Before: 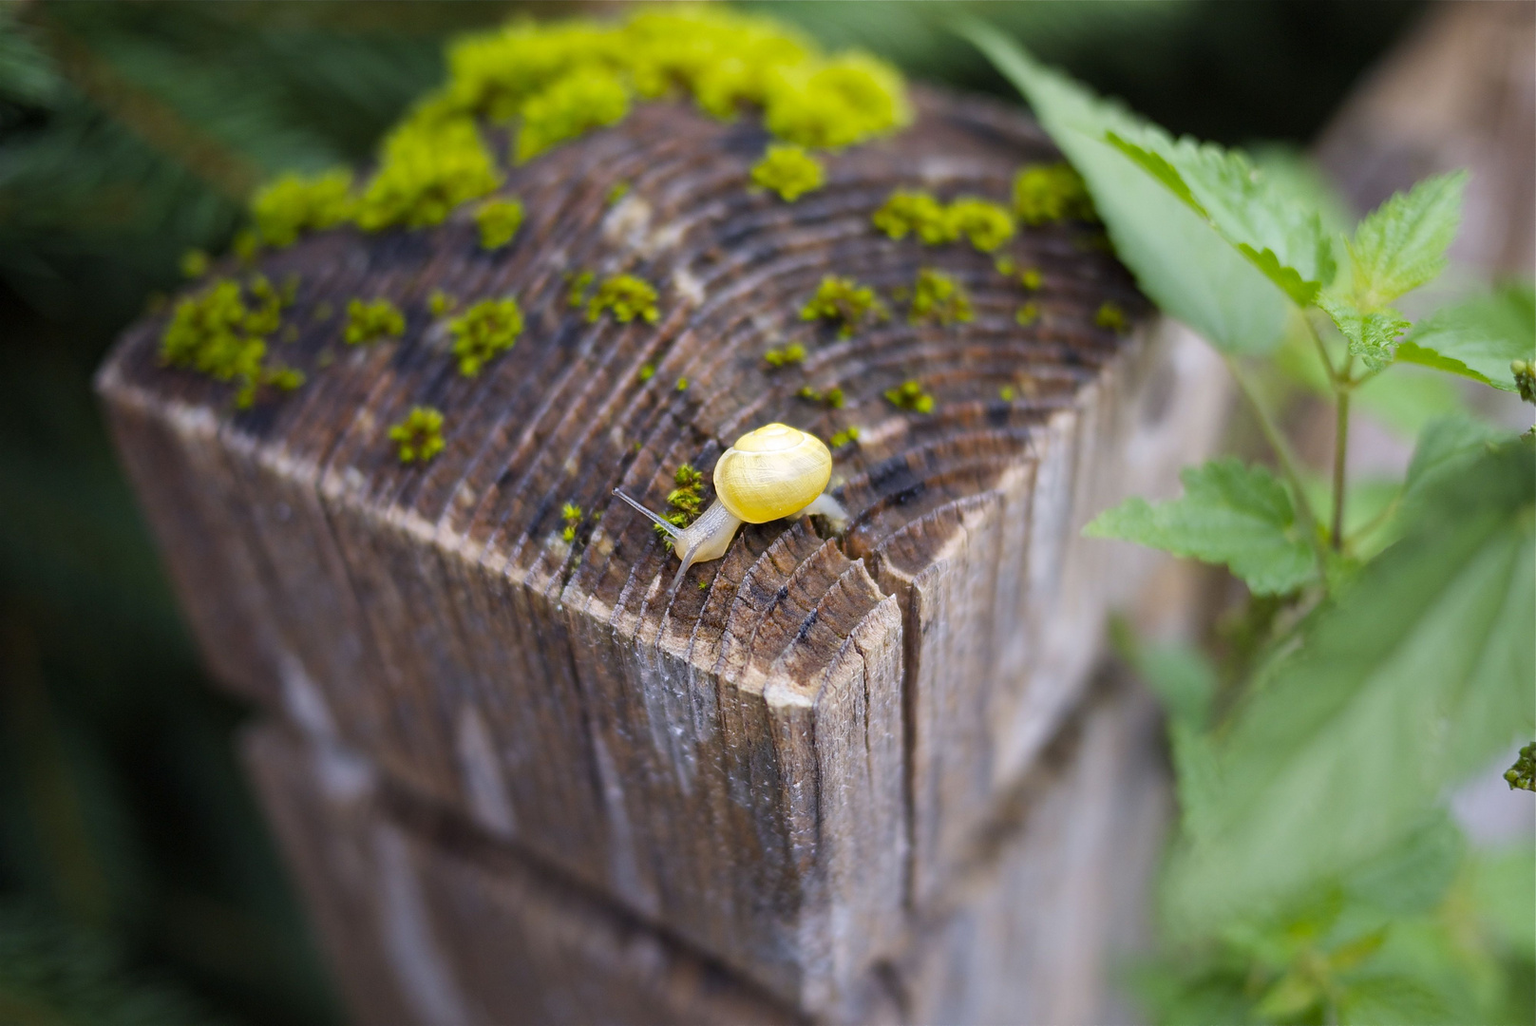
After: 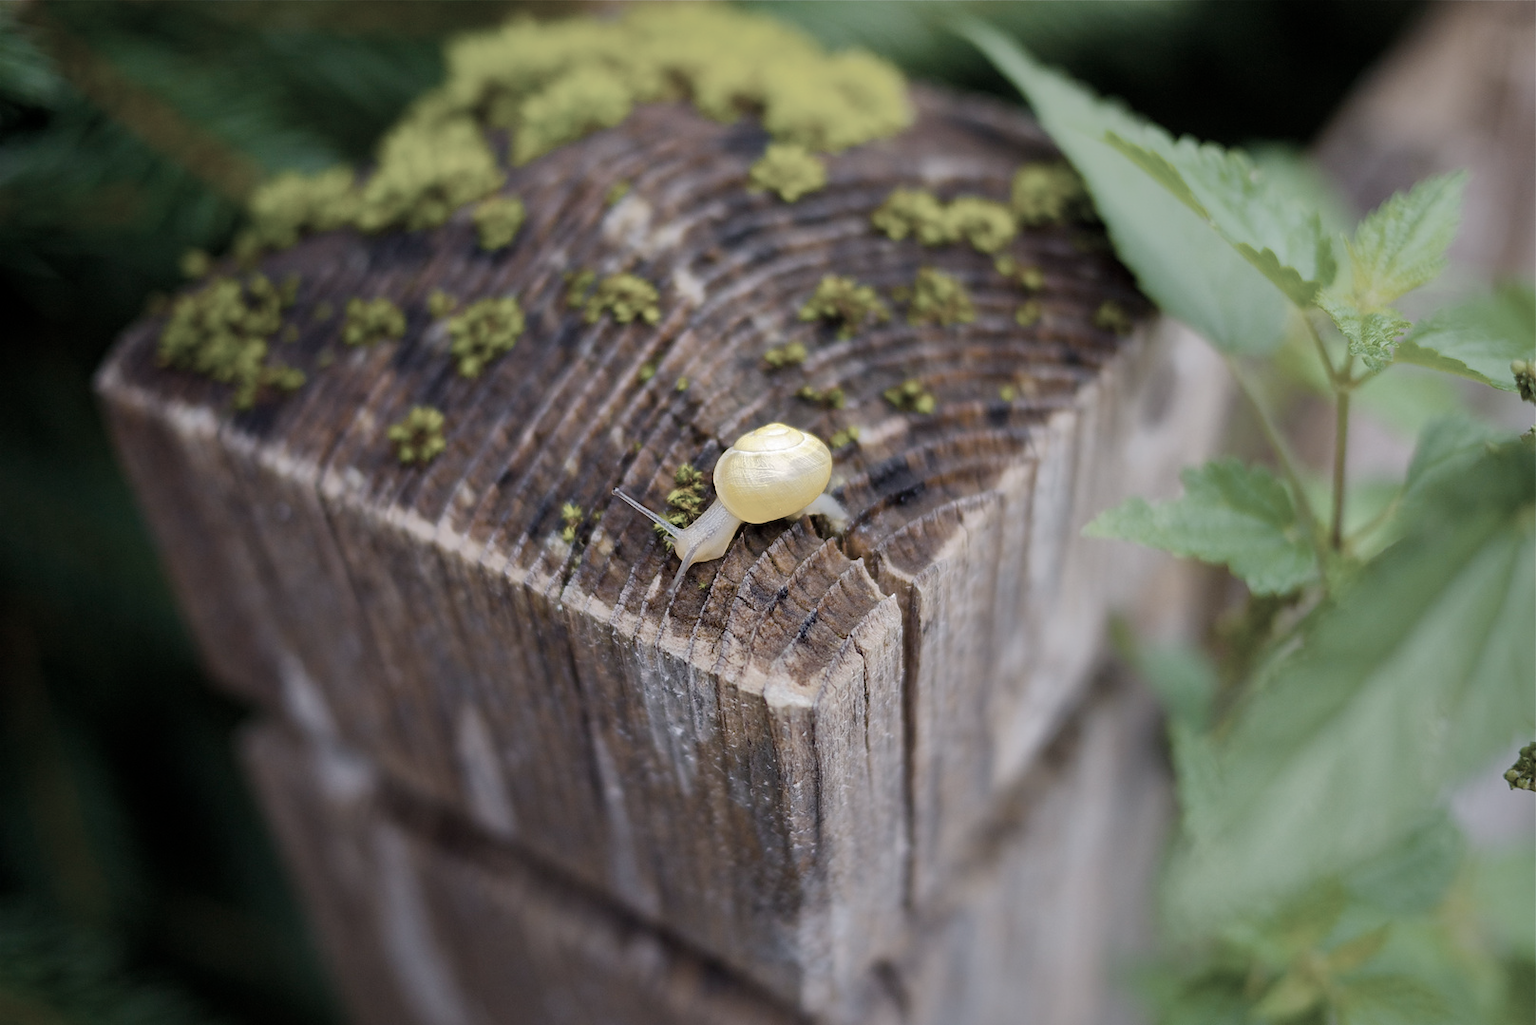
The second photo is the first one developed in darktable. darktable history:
shadows and highlights: shadows -19.77, highlights -73.45
color correction: highlights b* 0.017, saturation 0.34
color balance rgb: linear chroma grading › global chroma 15.011%, perceptual saturation grading › global saturation 20%, perceptual saturation grading › highlights -25.74%, perceptual saturation grading › shadows 24.802%, global vibrance 23.386%
